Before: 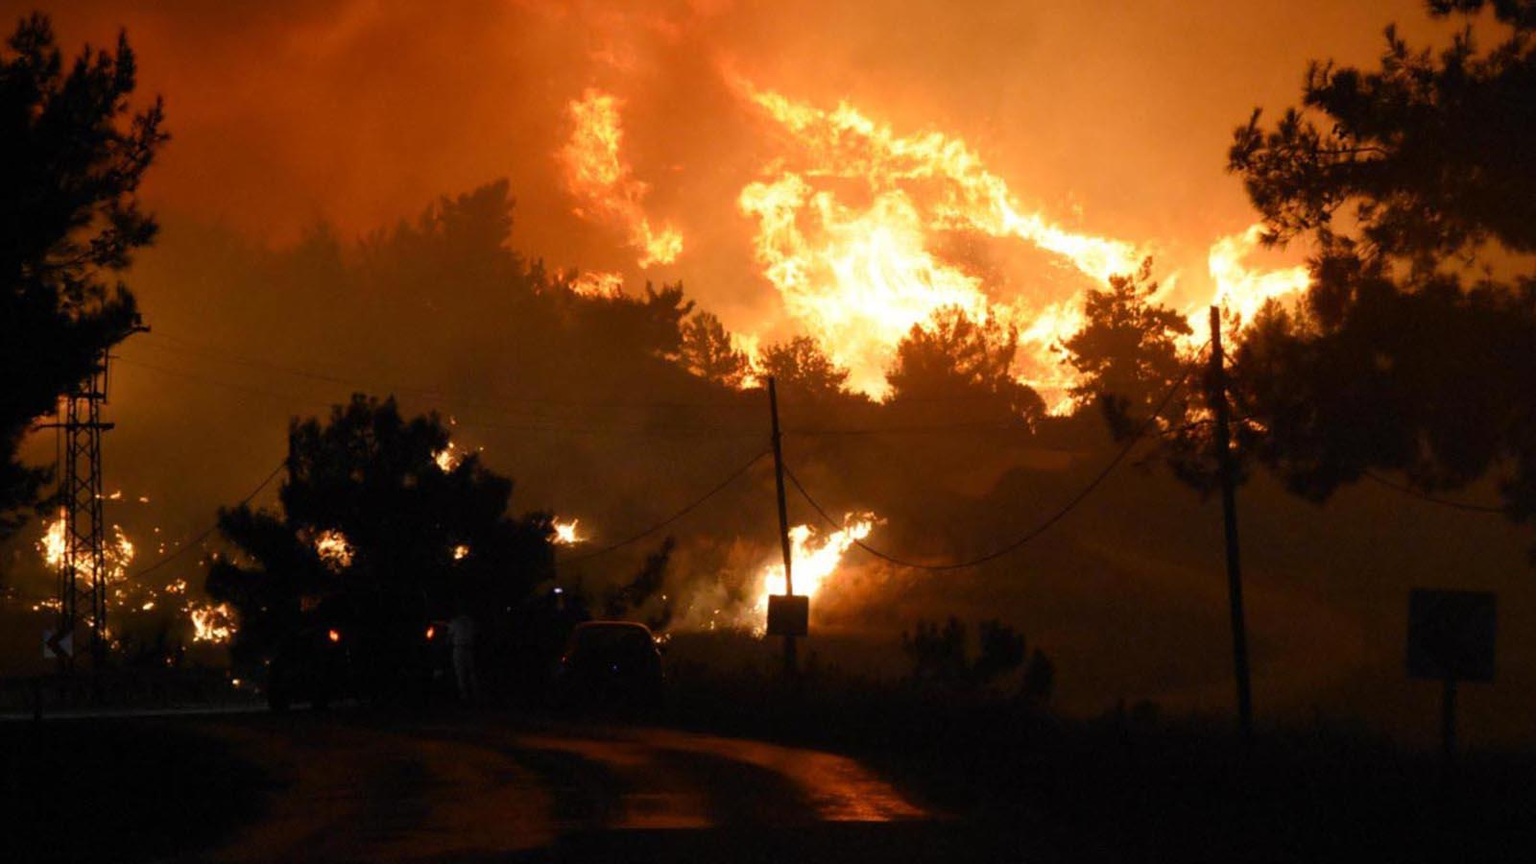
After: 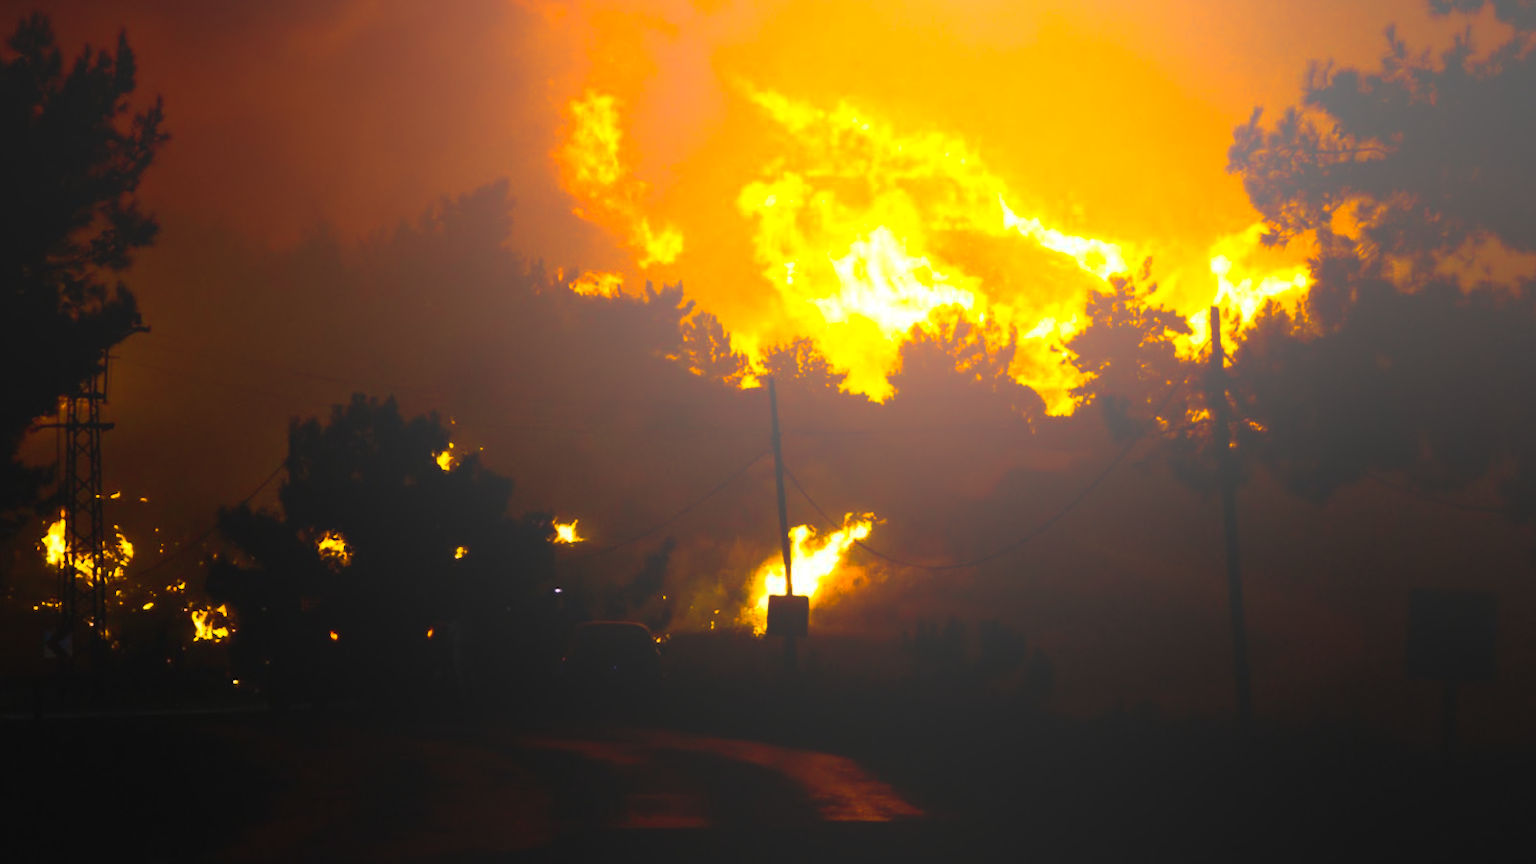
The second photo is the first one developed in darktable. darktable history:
bloom: size 70%, threshold 25%, strength 70%
base curve: curves: ch0 [(0, 0) (0.028, 0.03) (0.121, 0.232) (0.46, 0.748) (0.859, 0.968) (1, 1)]
color balance rgb: linear chroma grading › global chroma 40.15%, perceptual saturation grading › global saturation 60.58%, perceptual saturation grading › highlights 20.44%, perceptual saturation grading › shadows -50.36%, perceptual brilliance grading › highlights 2.19%, perceptual brilliance grading › mid-tones -50.36%, perceptual brilliance grading › shadows -50.36%
